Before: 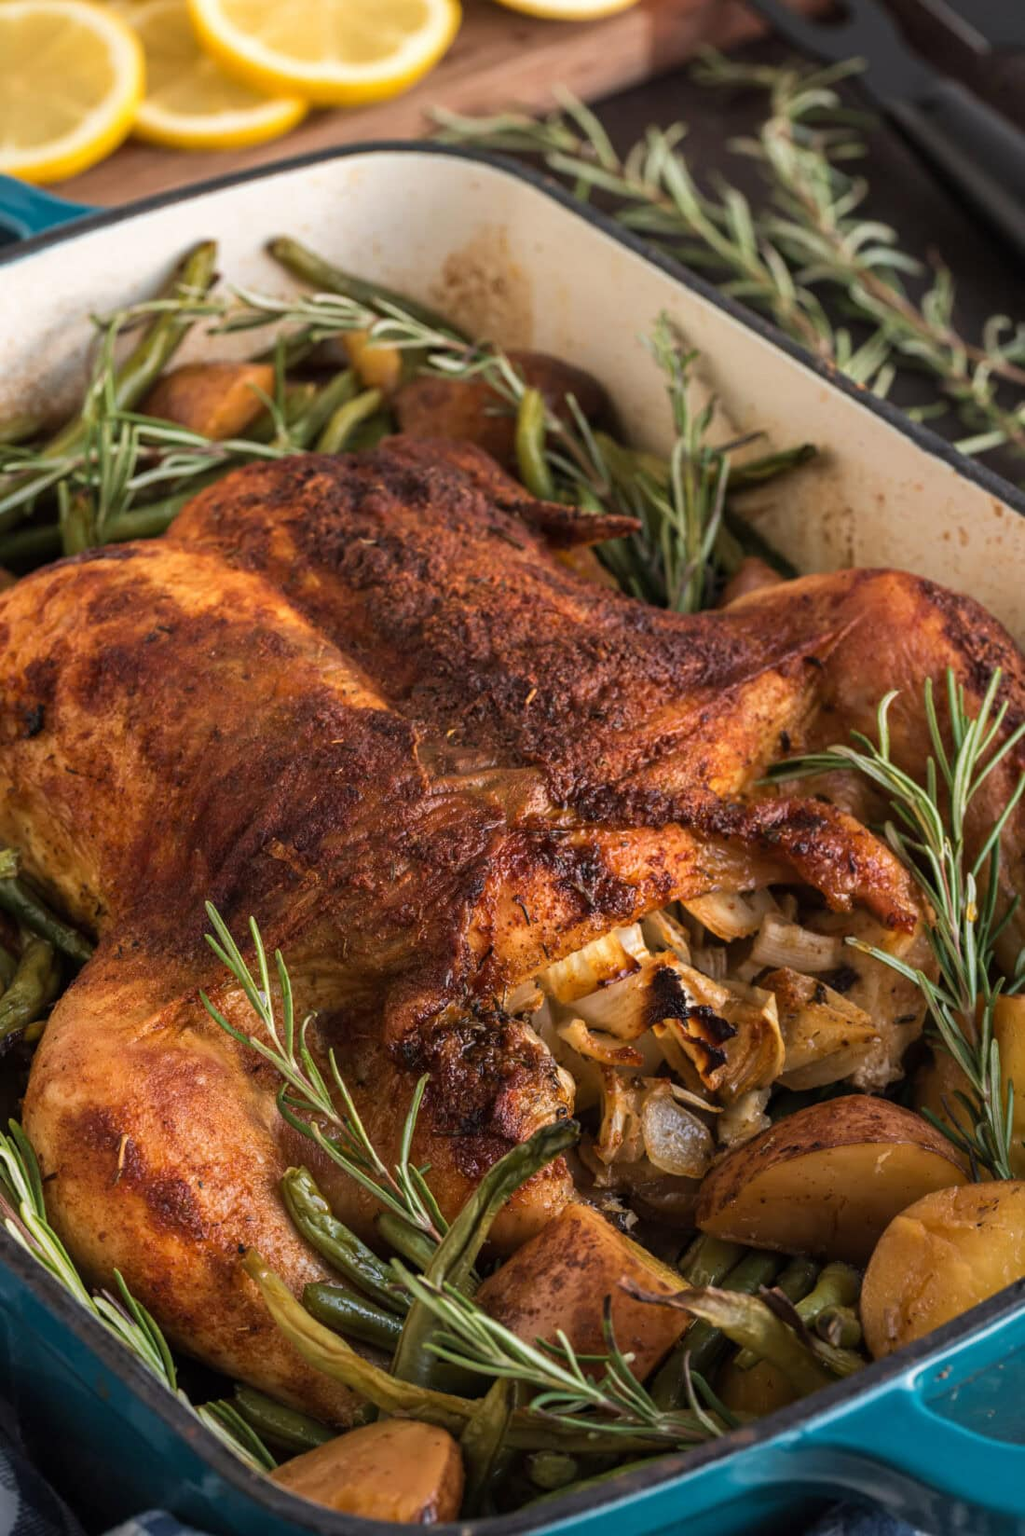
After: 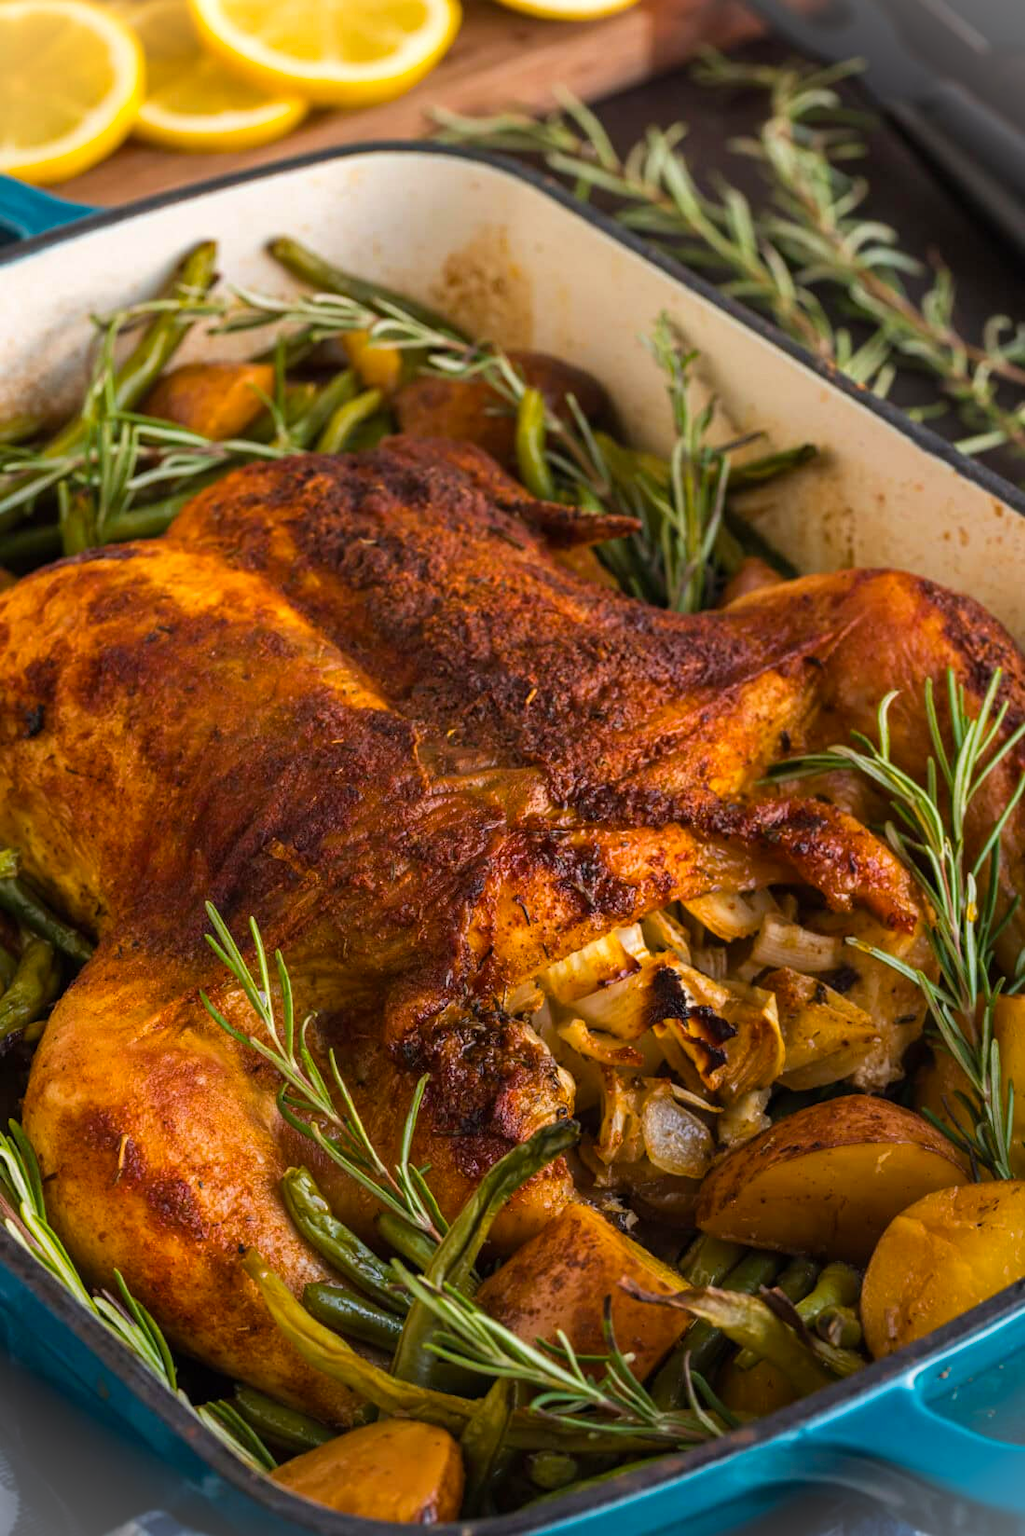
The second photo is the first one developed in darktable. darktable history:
color balance rgb: linear chroma grading › global chroma 33.4%
vignetting: fall-off start 100%, brightness 0.3, saturation 0
